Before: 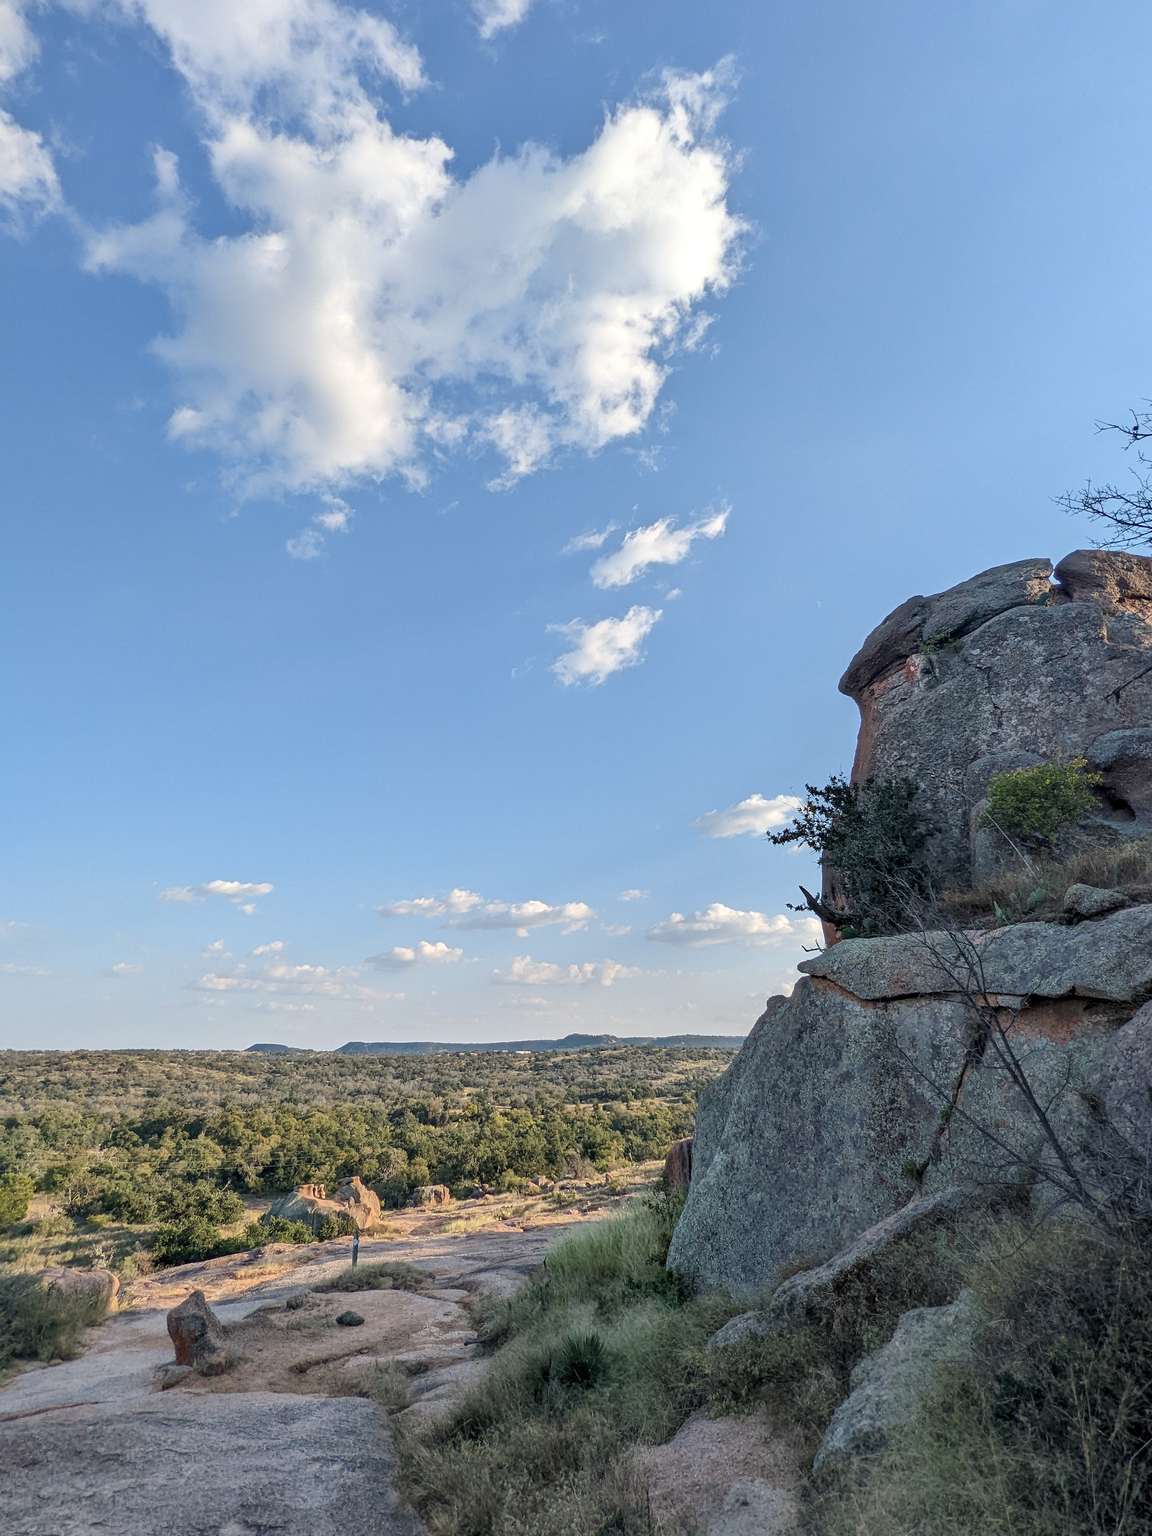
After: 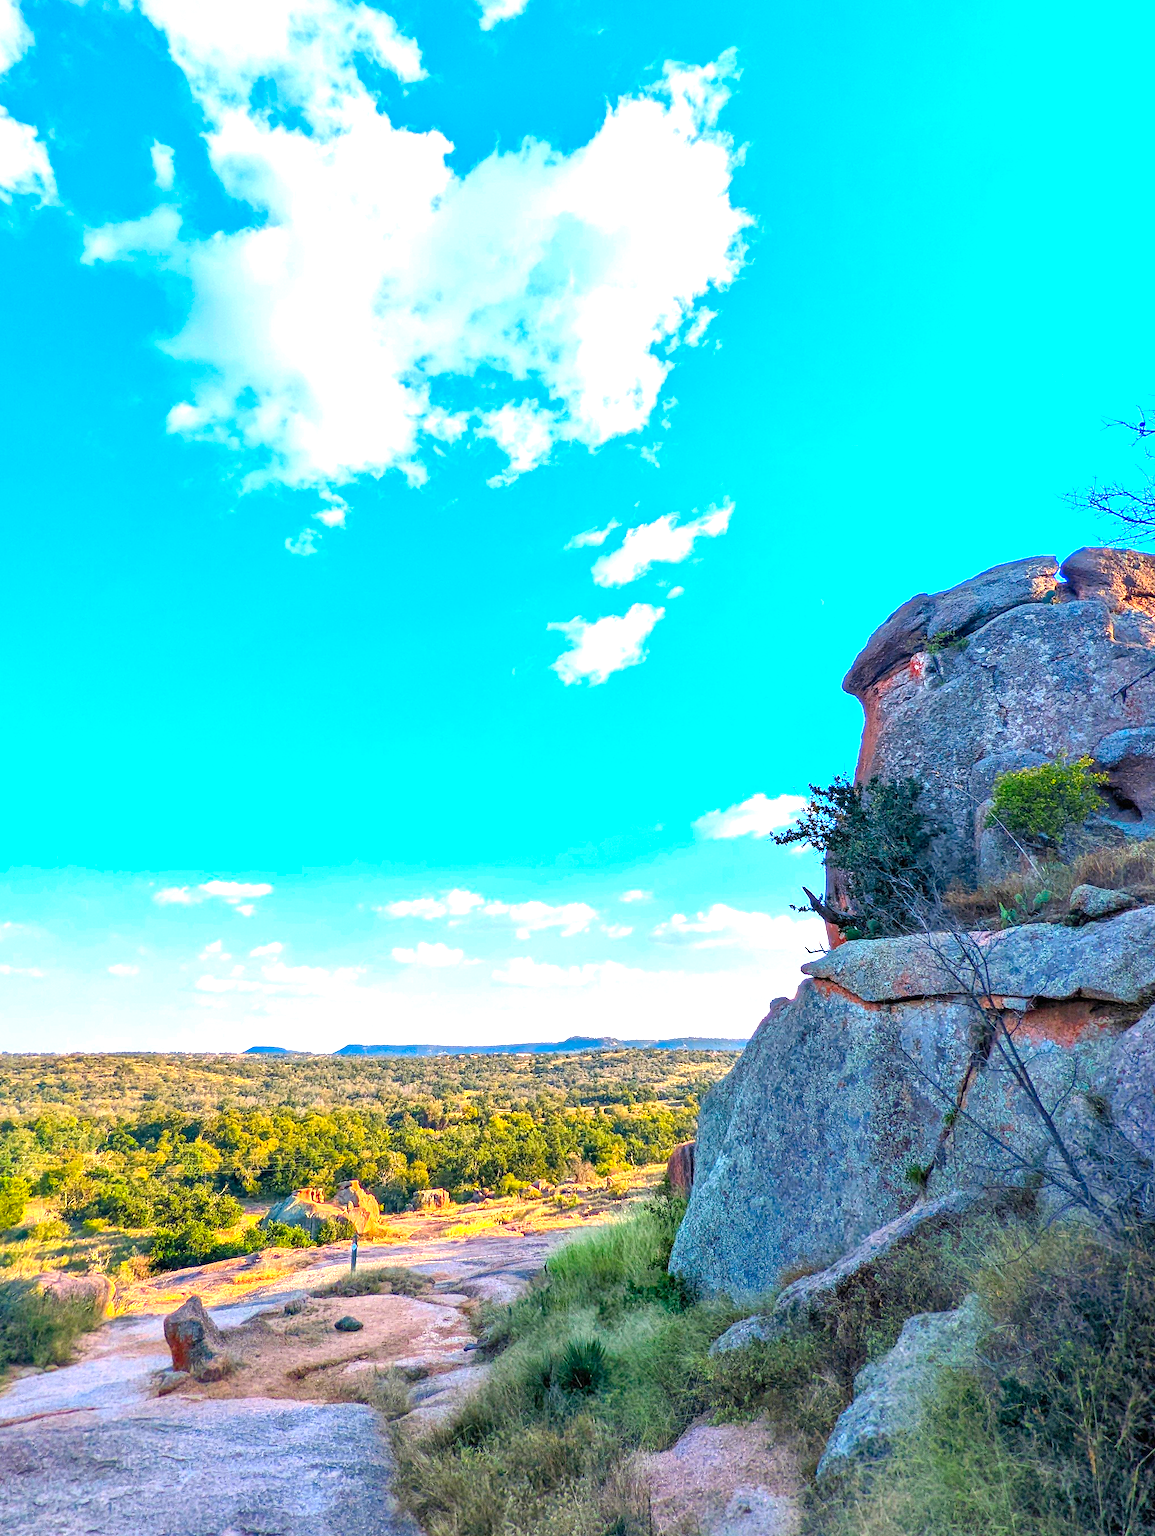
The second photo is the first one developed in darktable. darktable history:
color correction: highlights a* 1.68, highlights b* -1.82, saturation 2.43
exposure: black level correction 0, exposure 1.122 EV, compensate exposure bias true, compensate highlight preservation false
crop: left 0.451%, top 0.563%, right 0.198%, bottom 0.447%
